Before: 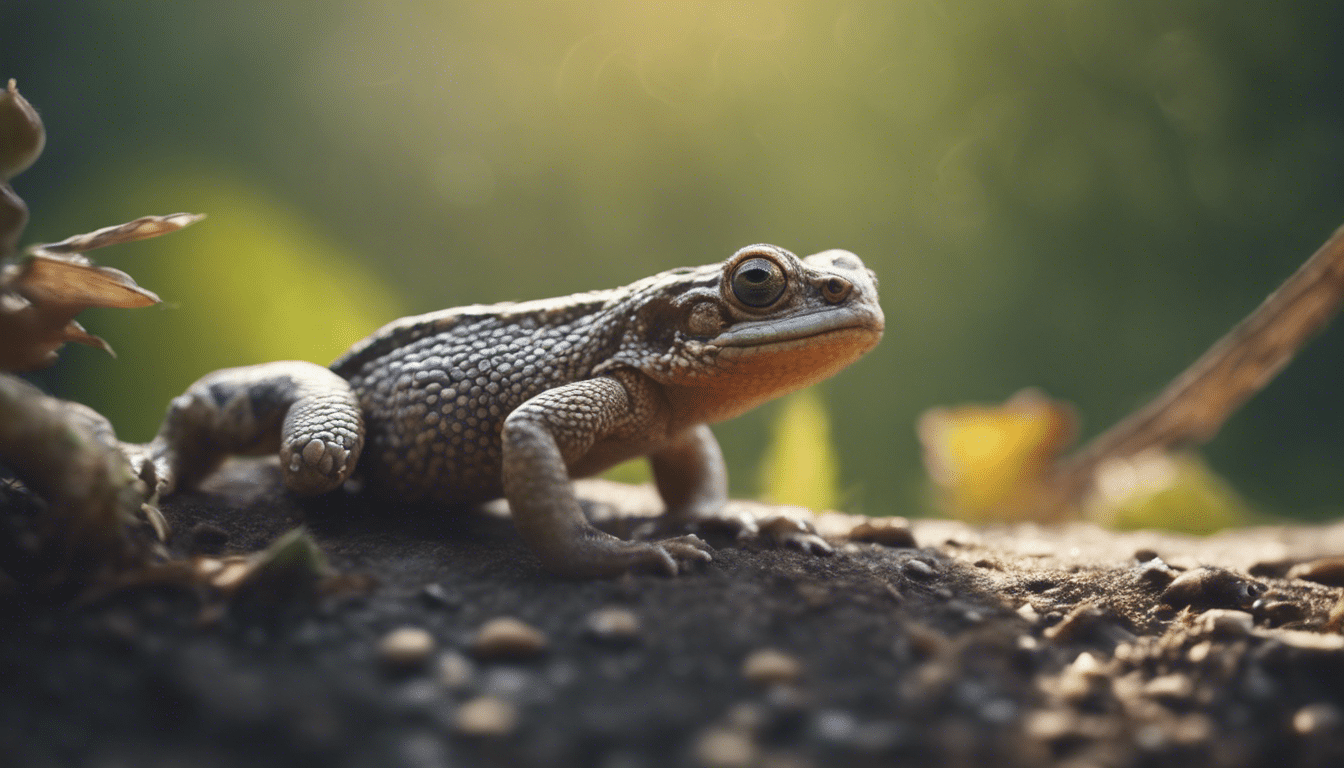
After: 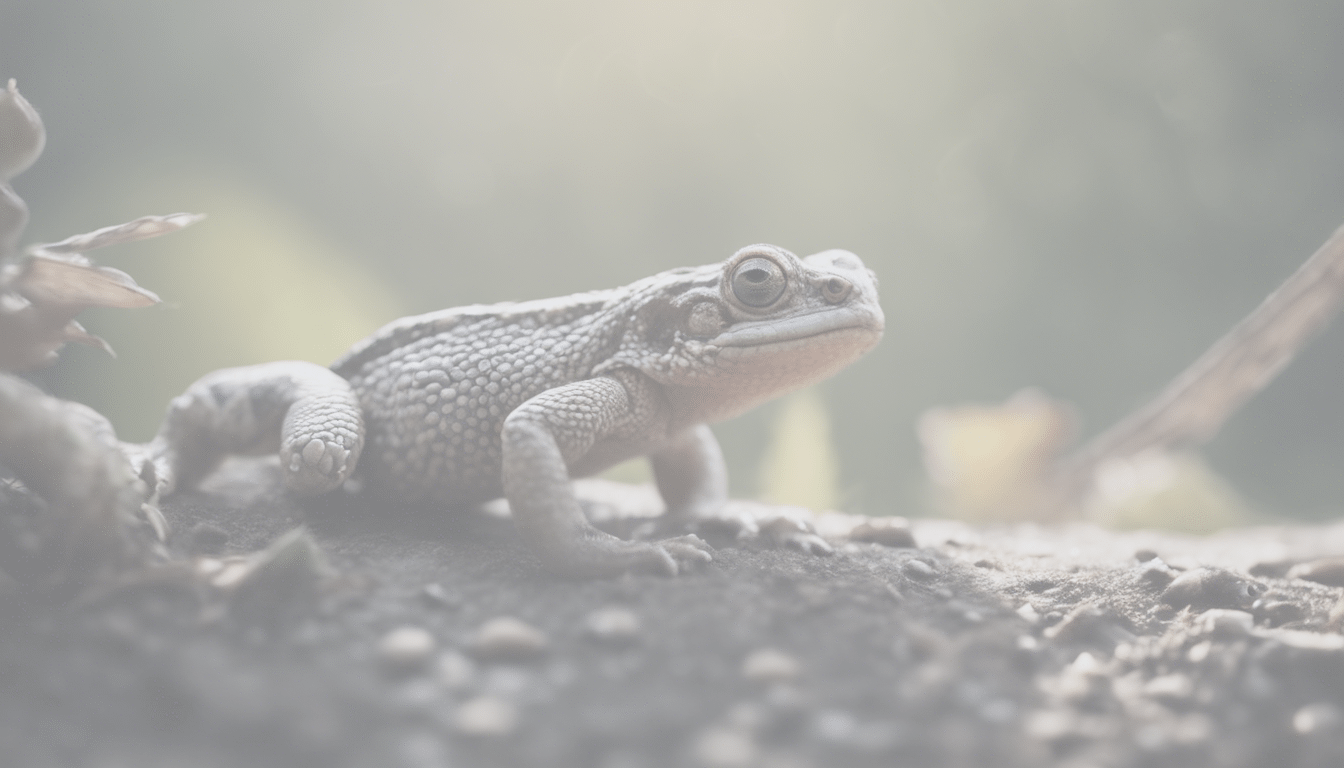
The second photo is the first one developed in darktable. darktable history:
color calibration: illuminant as shot in camera, x 0.358, y 0.373, temperature 4628.91 K
exposure: black level correction 0.001, compensate highlight preservation false
contrast brightness saturation: contrast -0.32, brightness 0.75, saturation -0.78
